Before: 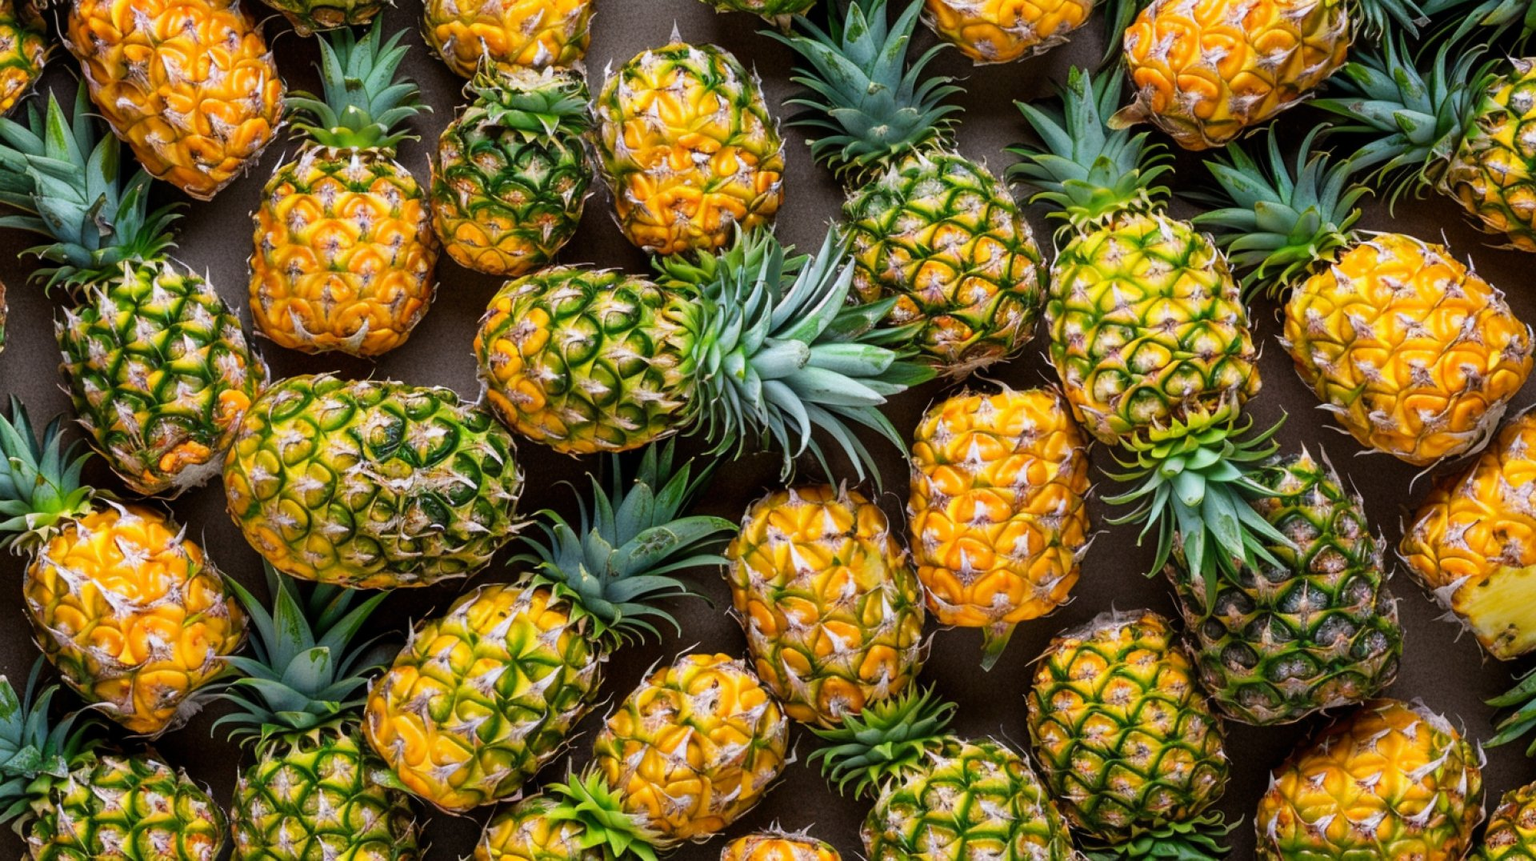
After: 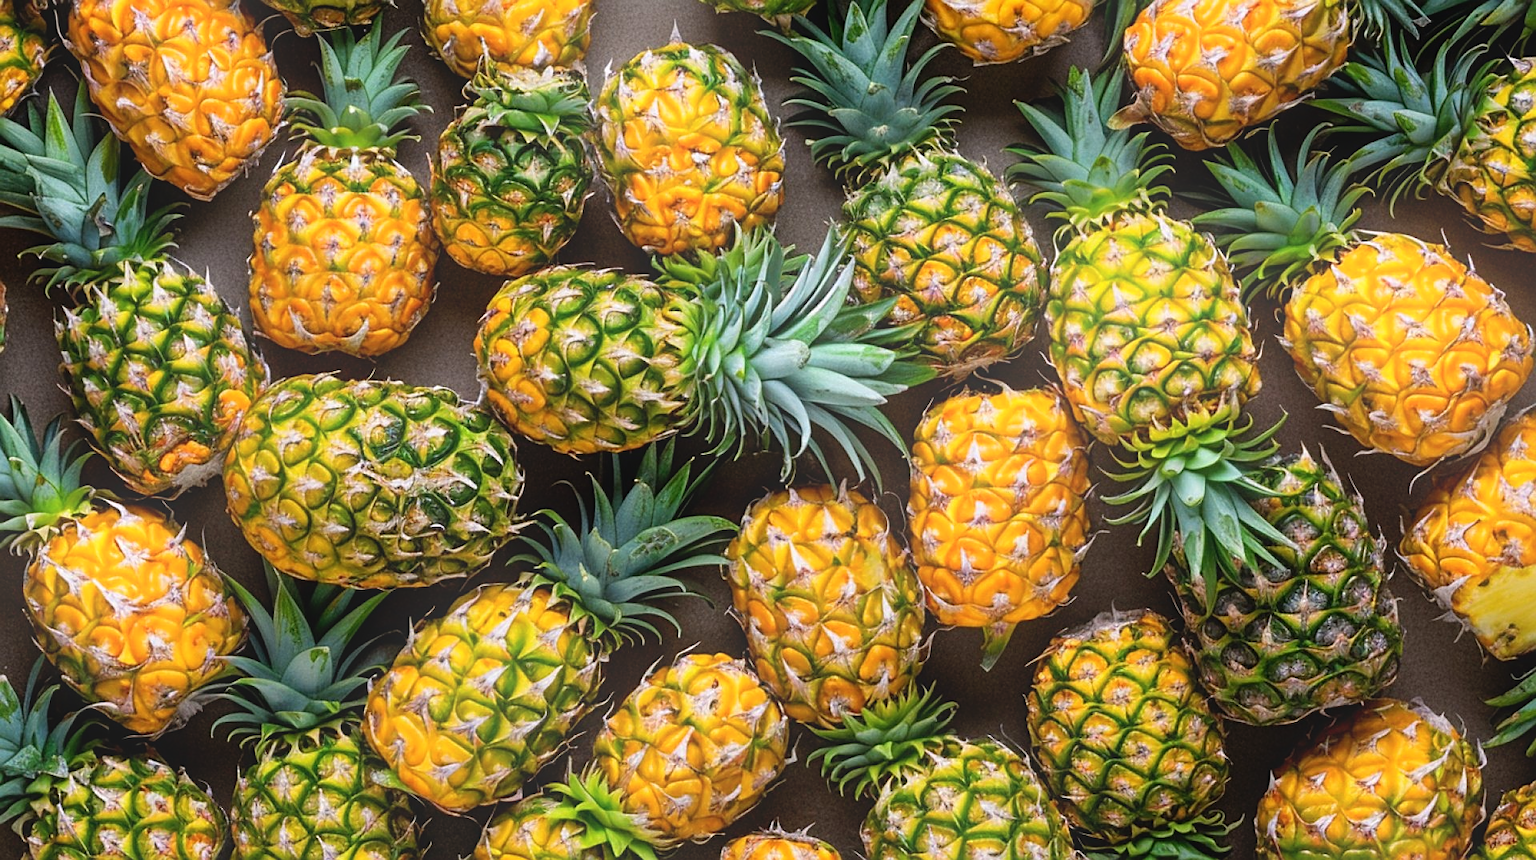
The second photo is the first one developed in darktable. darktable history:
bloom: on, module defaults
sharpen: on, module defaults
rgb levels: preserve colors max RGB
